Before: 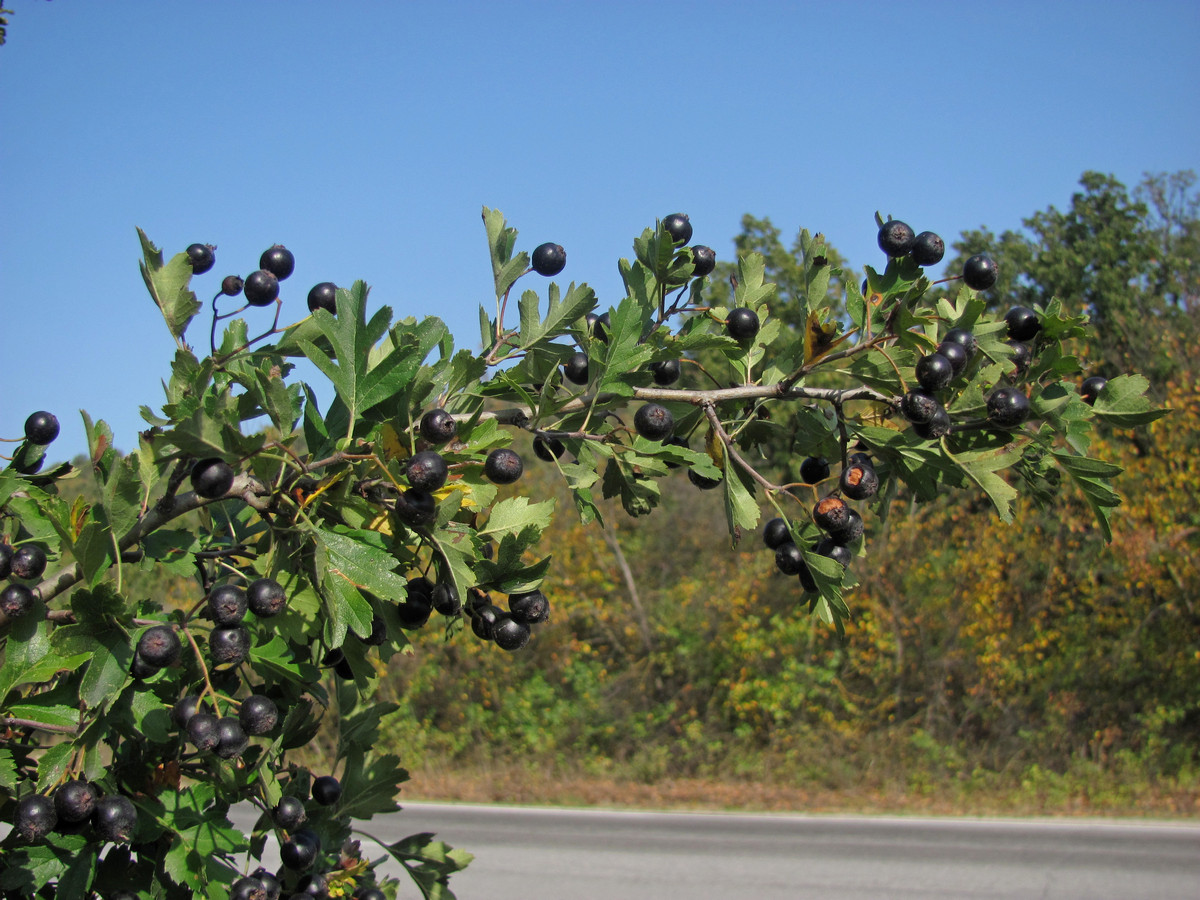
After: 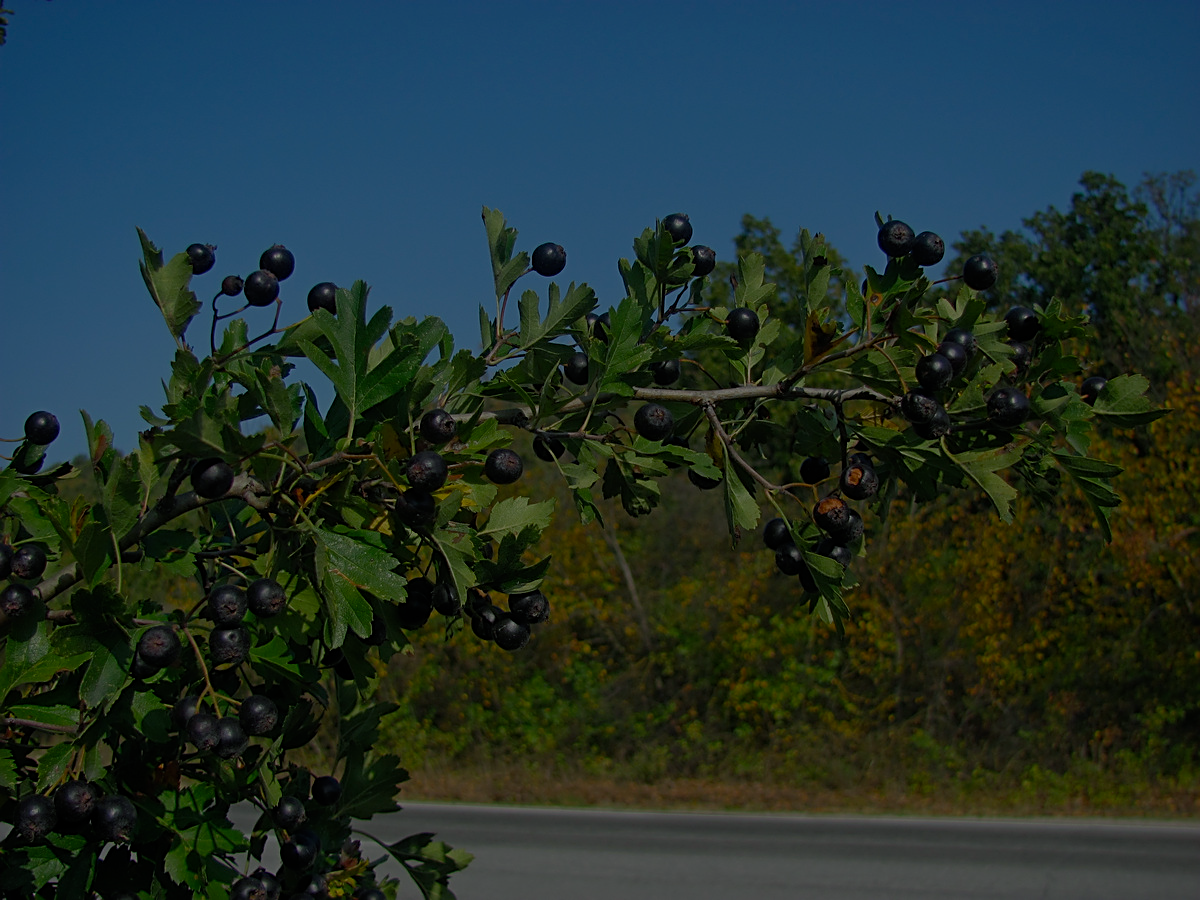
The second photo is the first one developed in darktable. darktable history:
color balance rgb: shadows lift › chroma 2.063%, shadows lift › hue 215.05°, perceptual saturation grading › global saturation 13.745%, perceptual saturation grading › highlights -25.649%, perceptual saturation grading › shadows 25.291%, global vibrance 10.043%
exposure: exposure -2.438 EV, compensate highlight preservation false
sharpen: on, module defaults
